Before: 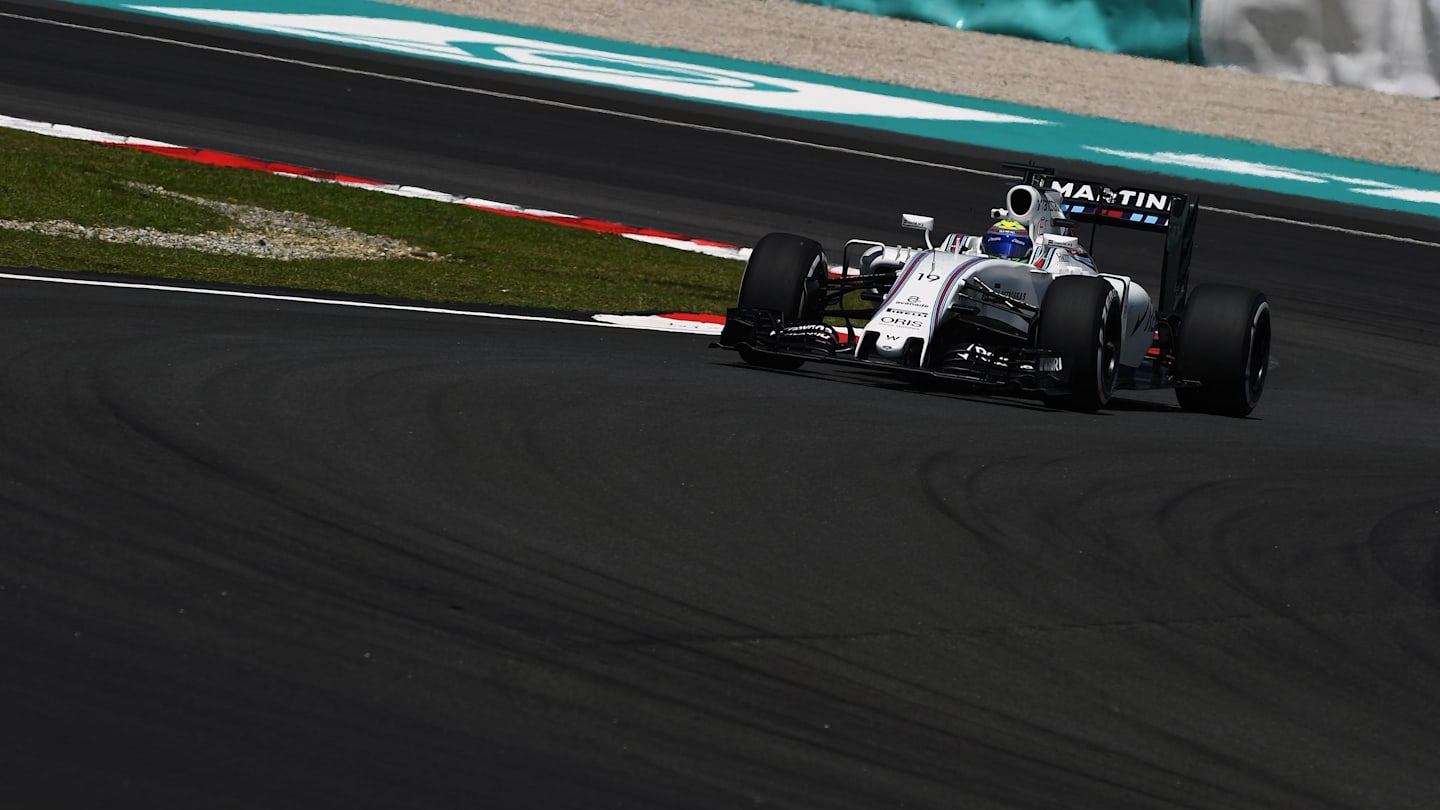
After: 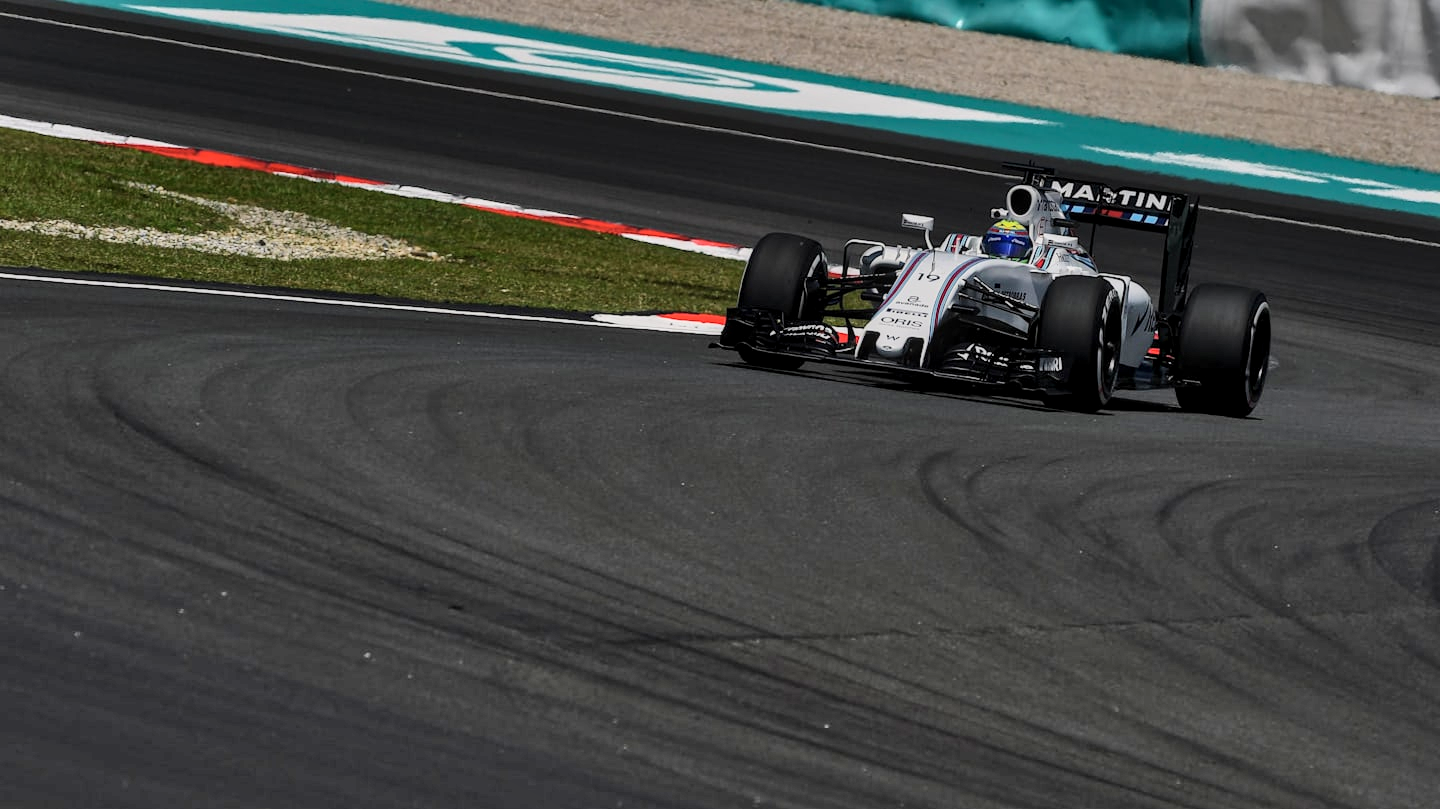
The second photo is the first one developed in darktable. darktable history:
local contrast: detail 130%
shadows and highlights: shadows 80.6, white point adjustment -9, highlights -61.44, soften with gaussian
crop: bottom 0.069%
